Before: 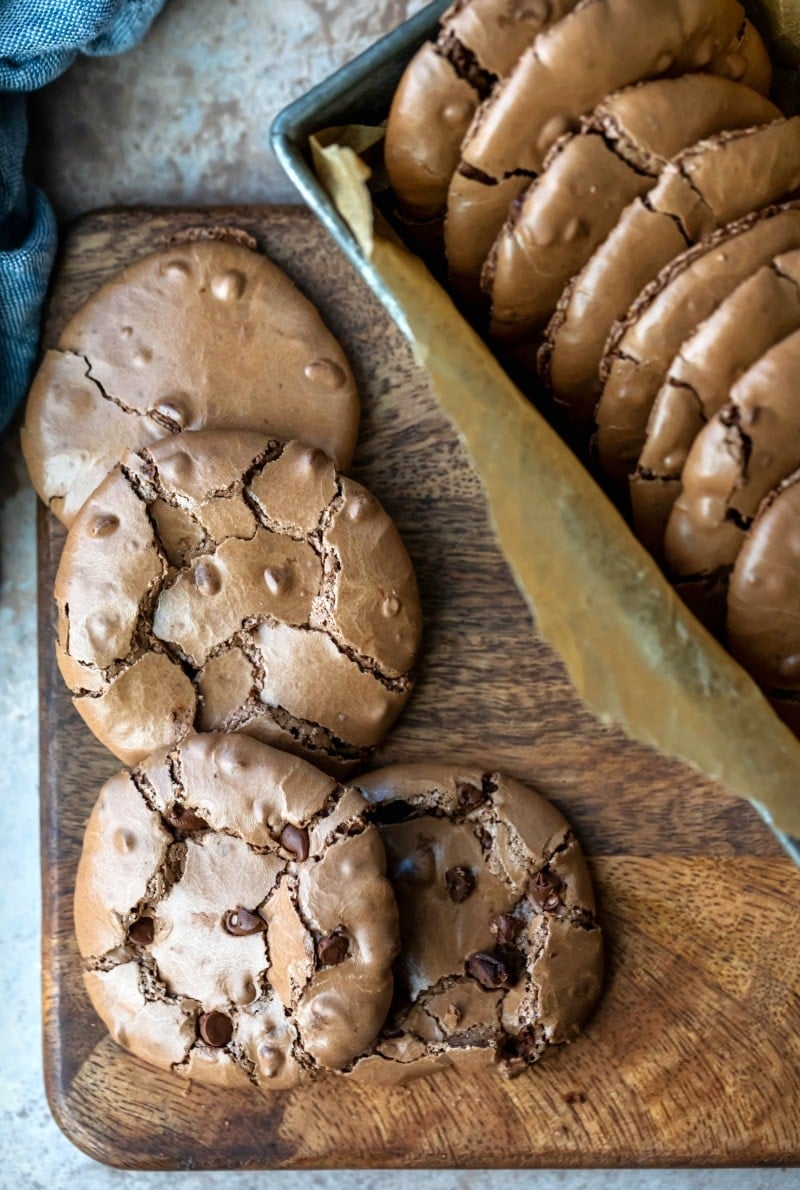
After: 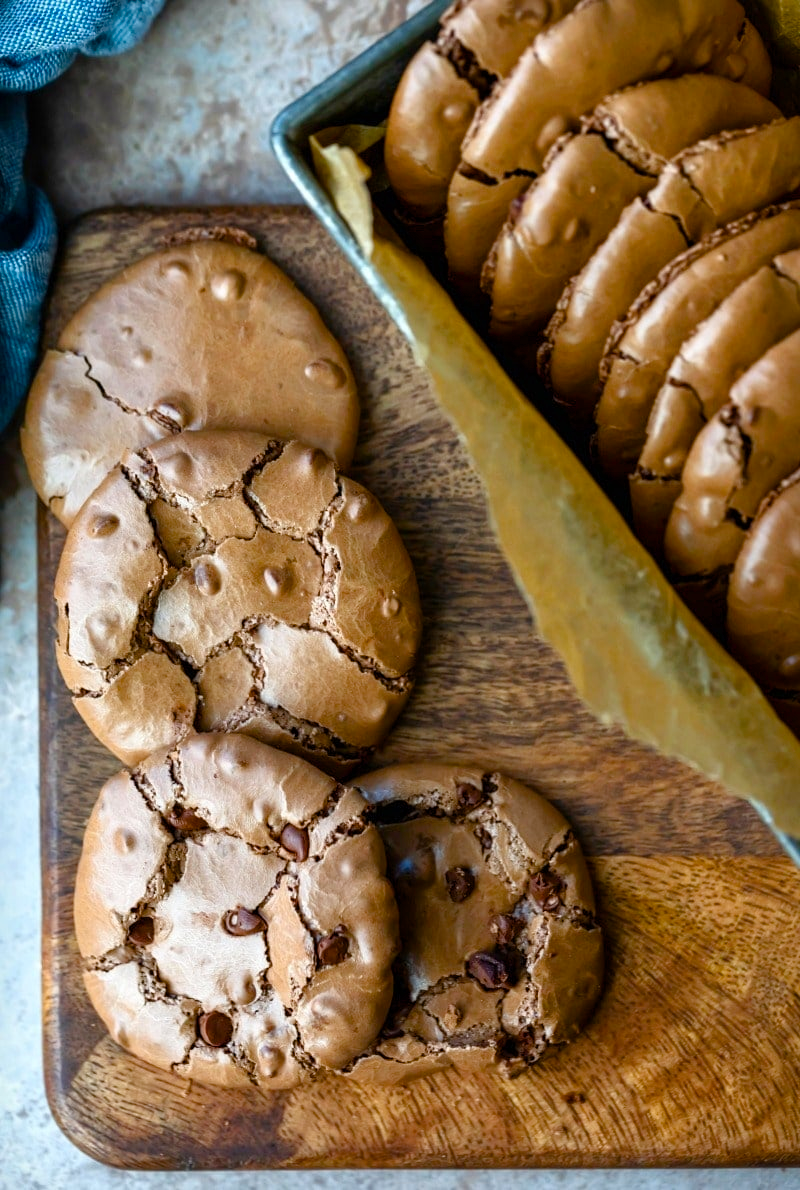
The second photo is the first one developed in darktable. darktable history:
color balance rgb: perceptual saturation grading › global saturation 20%, perceptual saturation grading › highlights -14.45%, perceptual saturation grading › shadows 49.566%
